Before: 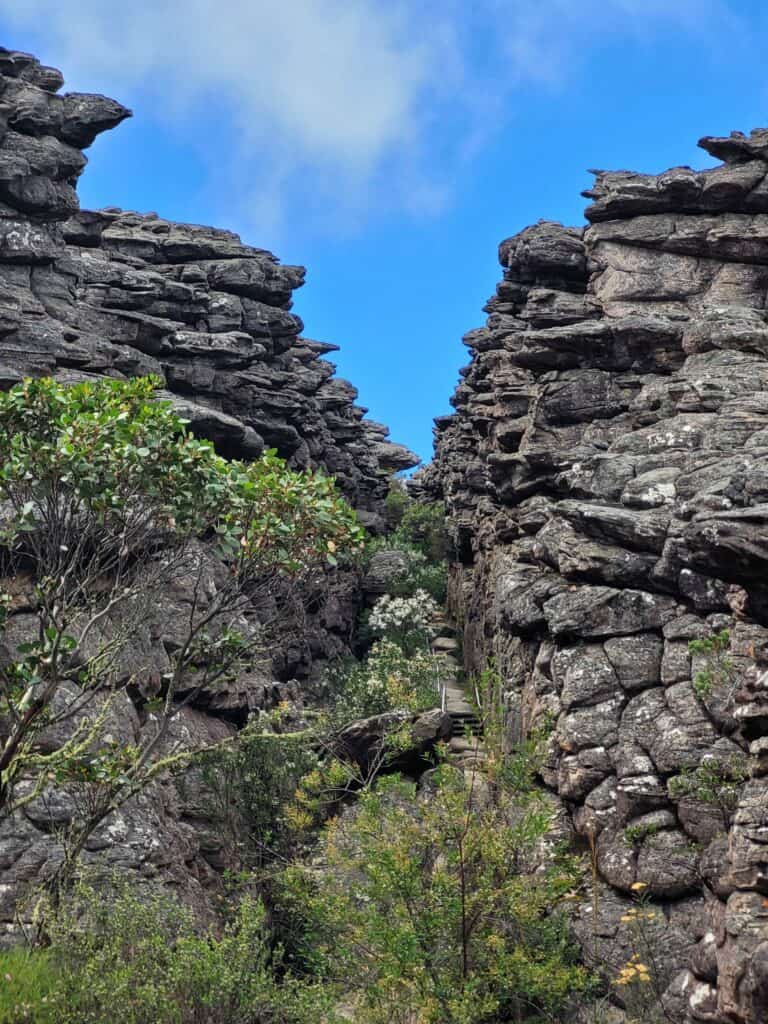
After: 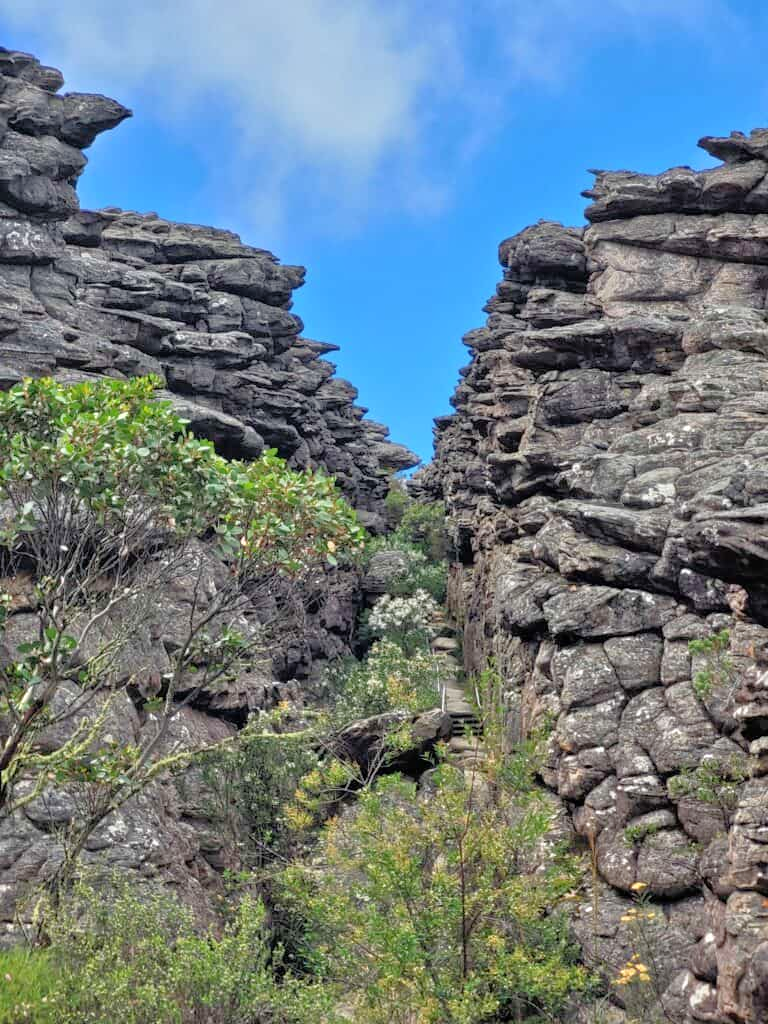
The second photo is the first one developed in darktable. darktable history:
tone equalizer: -7 EV 0.16 EV, -6 EV 0.582 EV, -5 EV 1.18 EV, -4 EV 1.32 EV, -3 EV 1.14 EV, -2 EV 0.6 EV, -1 EV 0.164 EV
